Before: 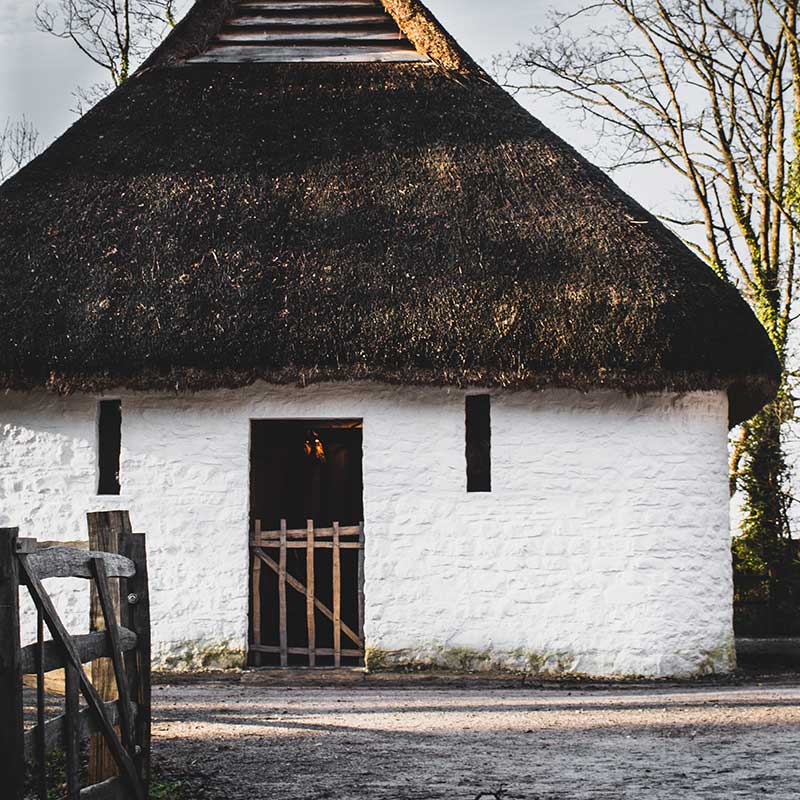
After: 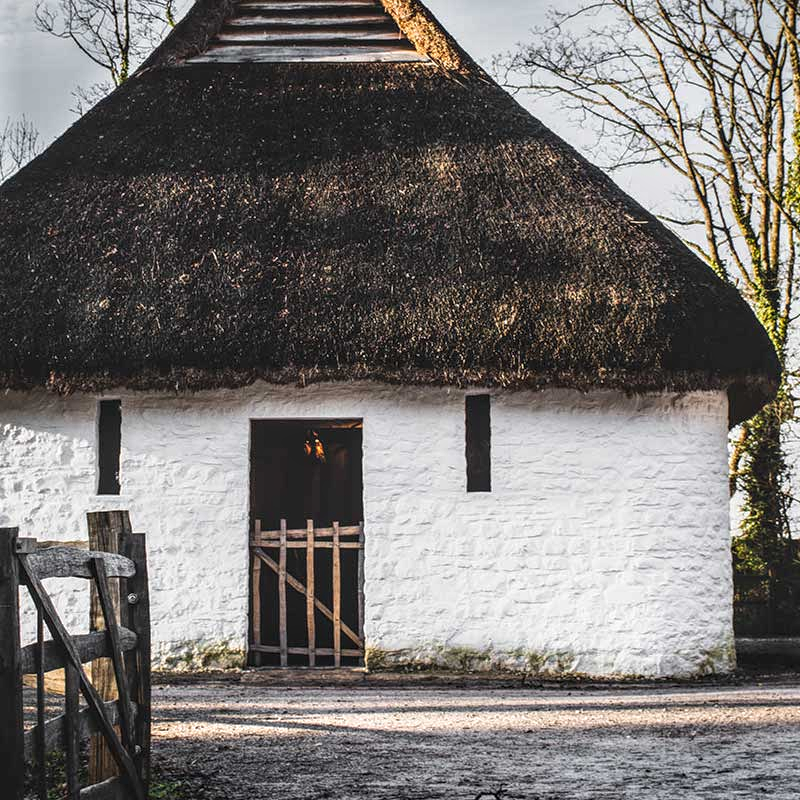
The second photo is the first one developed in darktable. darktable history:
local contrast: highlights 61%, detail 143%, midtone range 0.43
